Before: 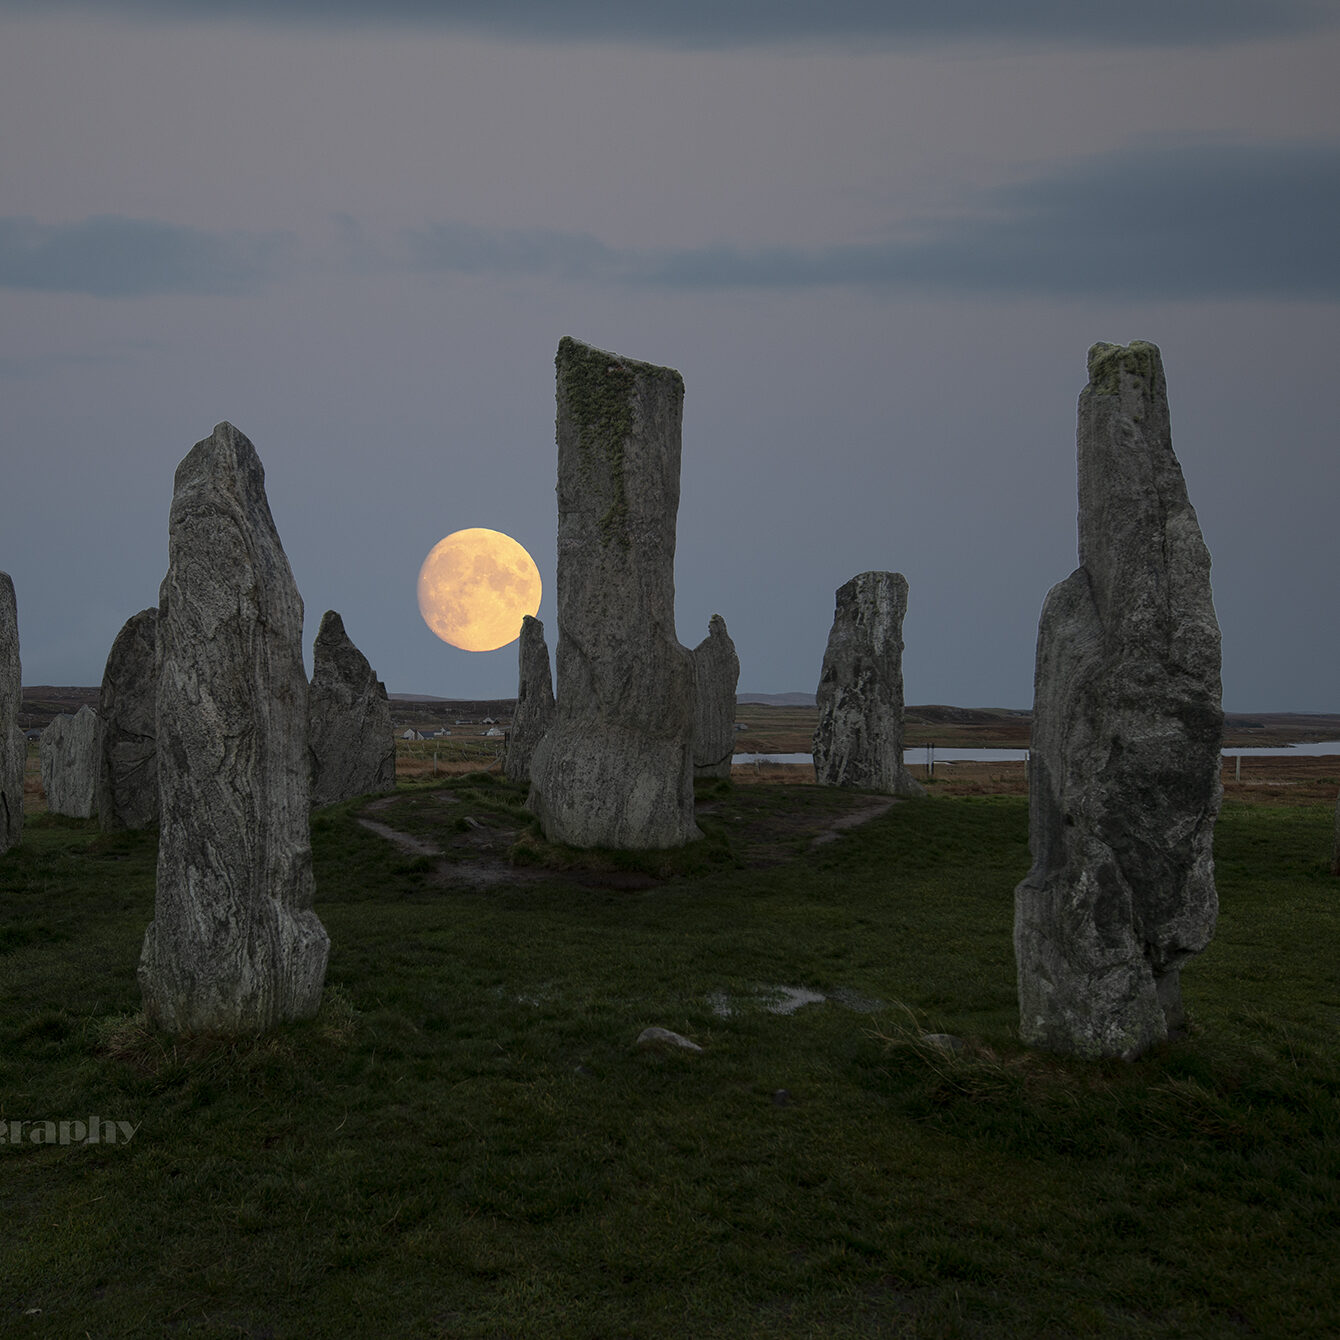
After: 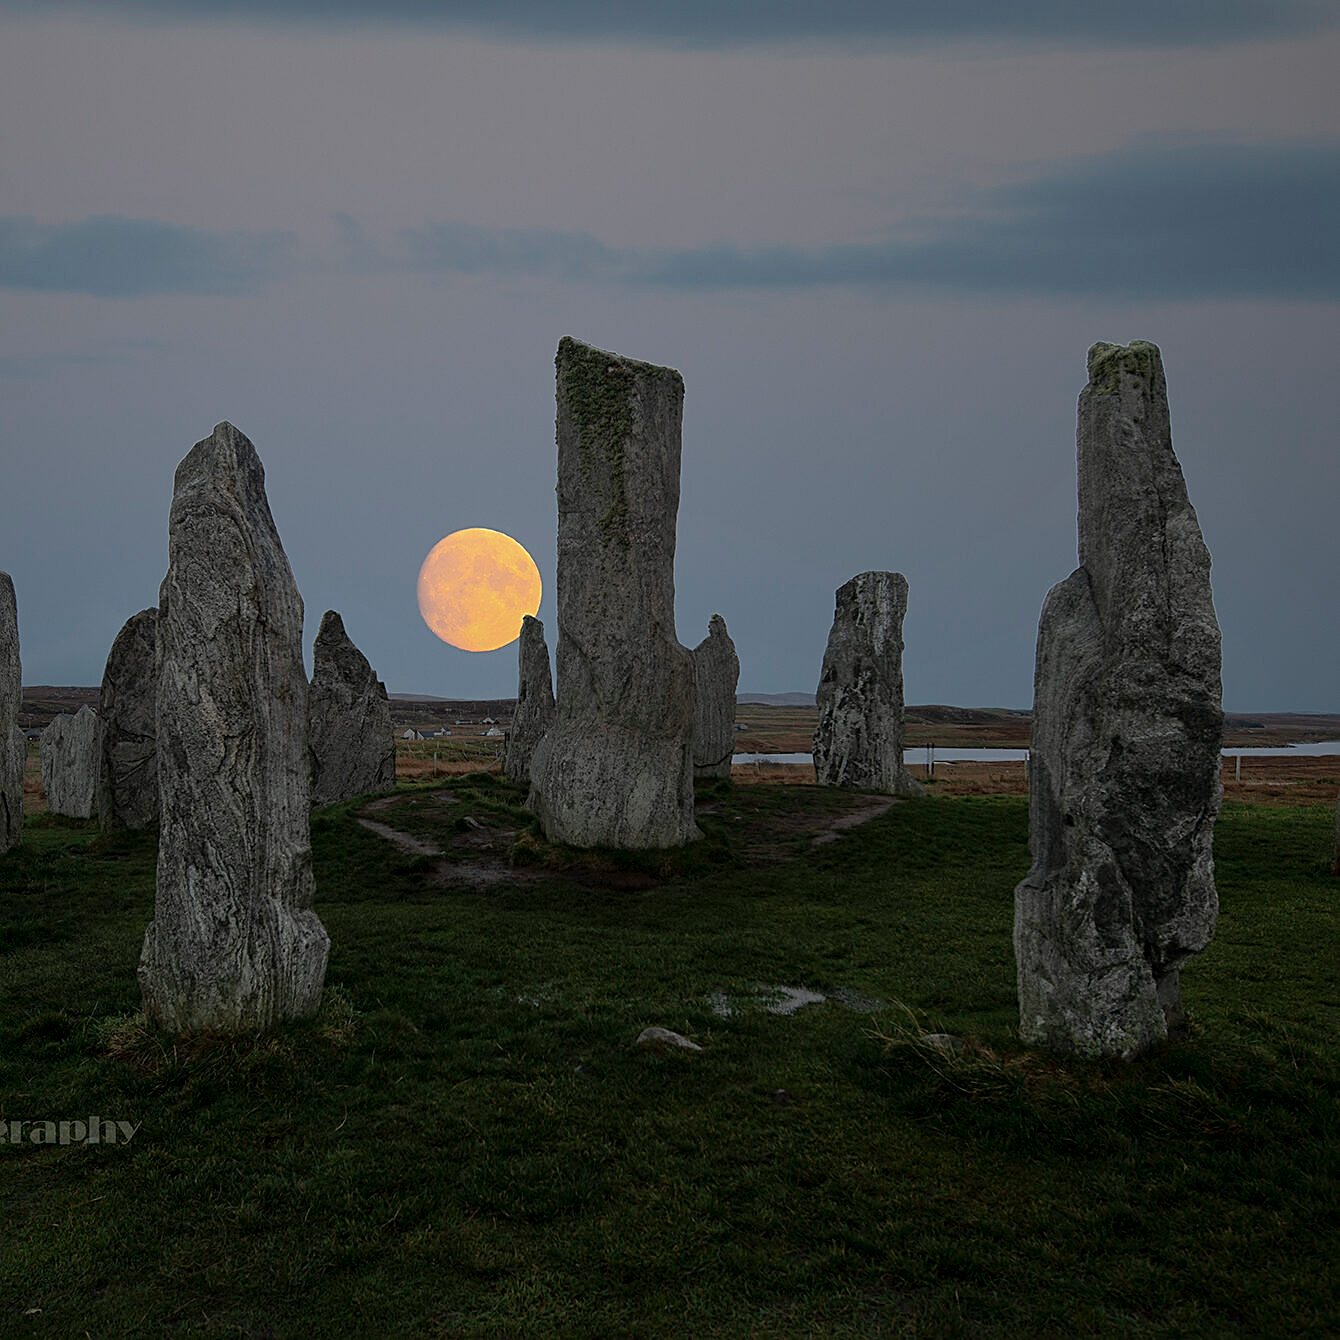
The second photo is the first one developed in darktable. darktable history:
sharpen: on, module defaults
shadows and highlights: shadows 24.76, highlights -70.3
